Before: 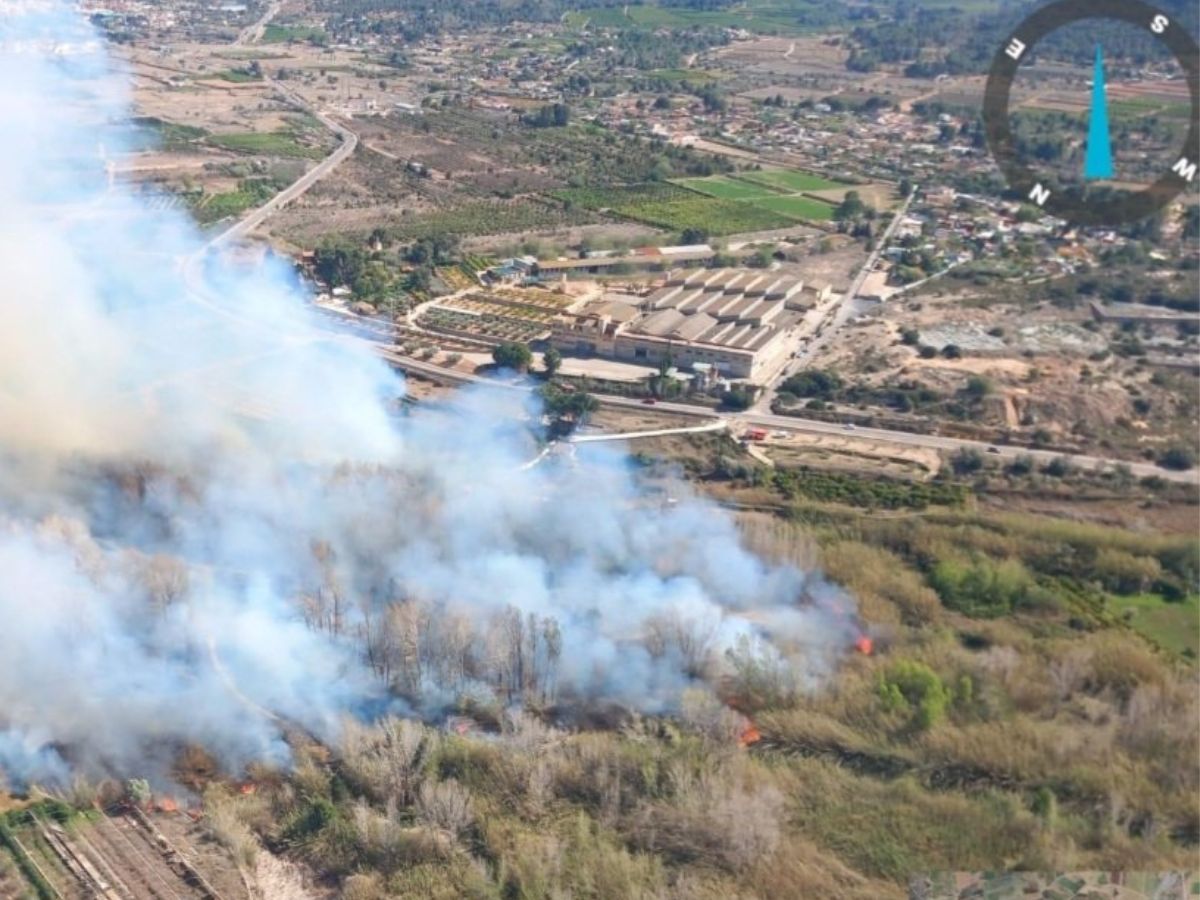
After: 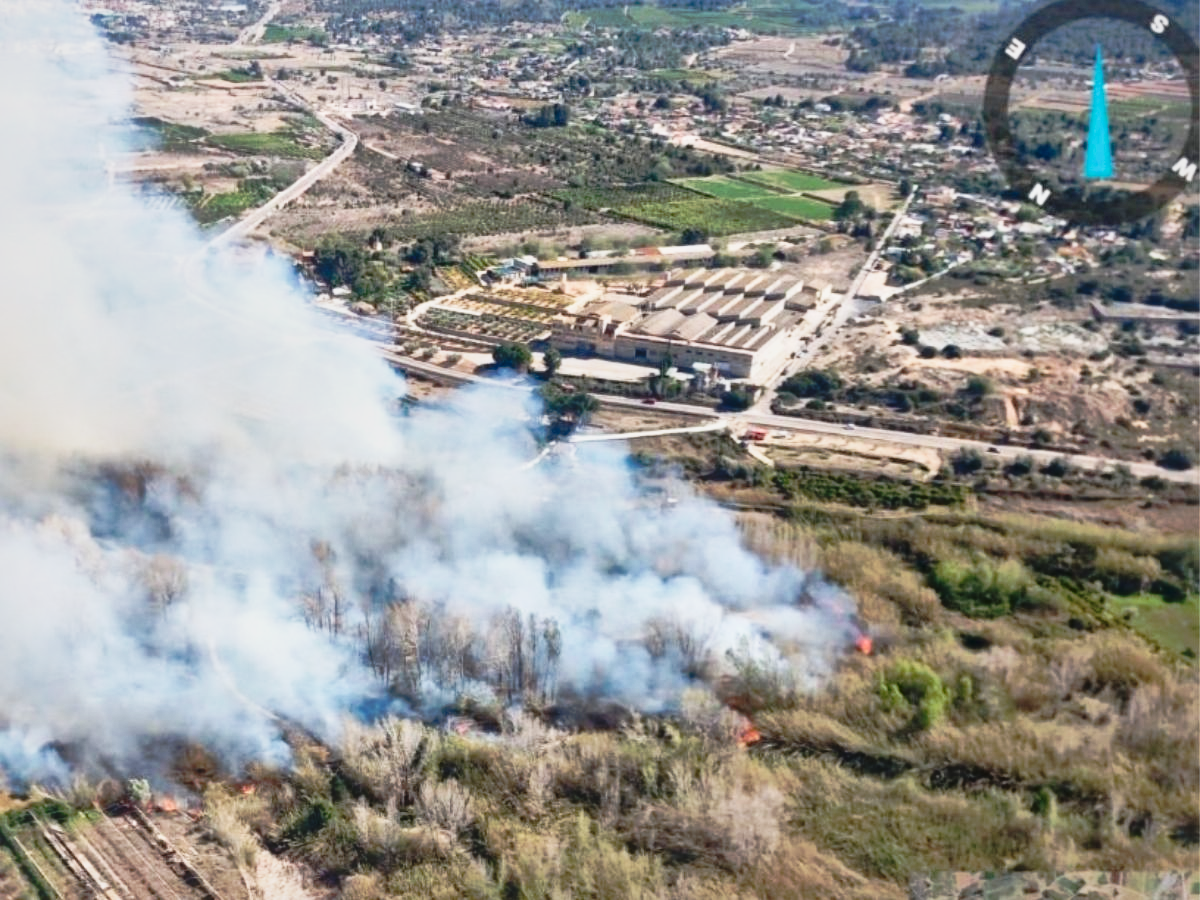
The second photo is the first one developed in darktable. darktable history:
local contrast: mode bilateral grid, contrast 21, coarseness 51, detail 172%, midtone range 0.2
tone curve: curves: ch0 [(0, 0.032) (0.094, 0.08) (0.265, 0.208) (0.41, 0.417) (0.498, 0.496) (0.638, 0.673) (0.819, 0.841) (0.96, 0.899)]; ch1 [(0, 0) (0.161, 0.092) (0.37, 0.302) (0.417, 0.434) (0.495, 0.498) (0.576, 0.589) (0.725, 0.765) (1, 1)]; ch2 [(0, 0) (0.352, 0.403) (0.45, 0.469) (0.521, 0.515) (0.59, 0.579) (1, 1)], preserve colors none
